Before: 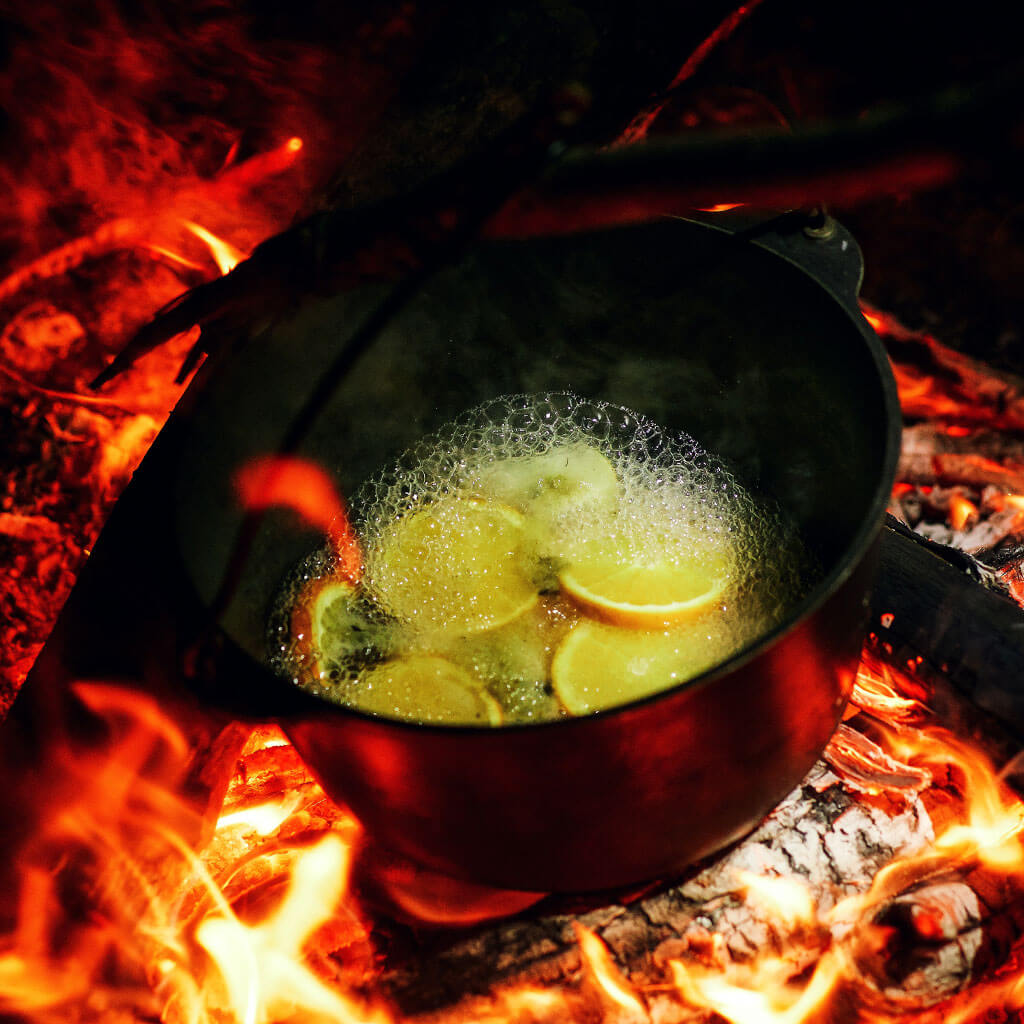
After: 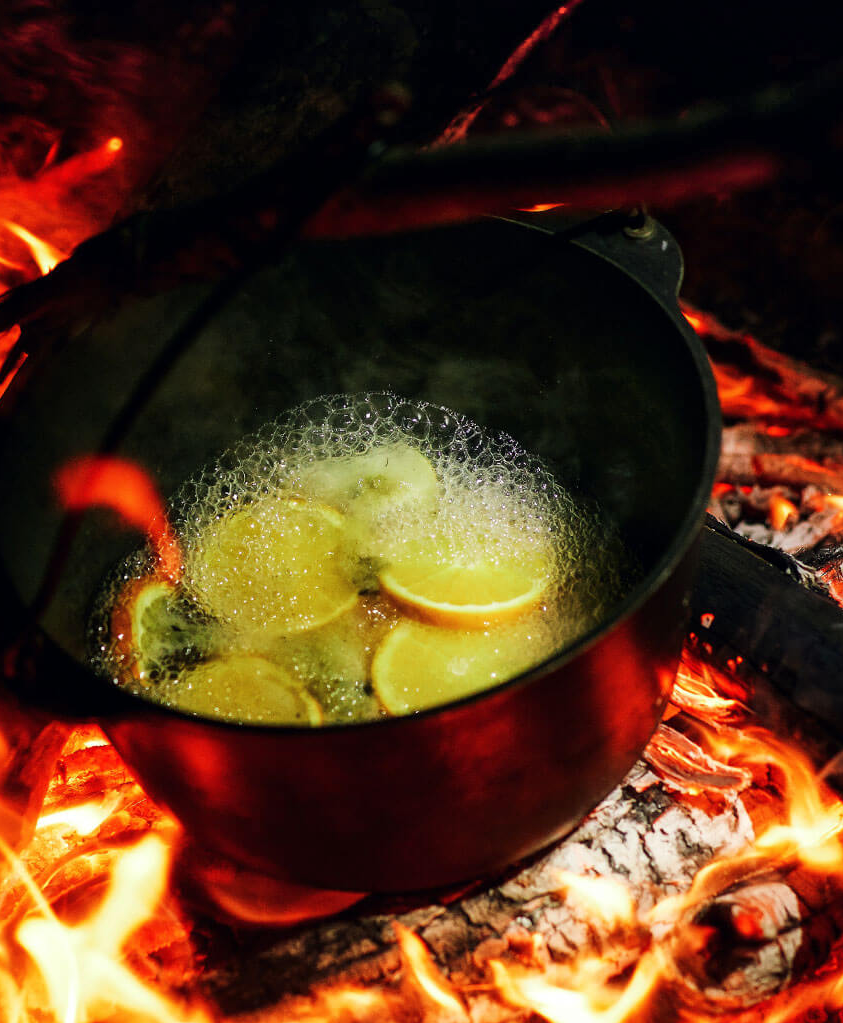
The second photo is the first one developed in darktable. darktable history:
crop: left 17.582%, bottom 0.031%
shadows and highlights: radius 334.93, shadows 63.48, highlights 6.06, compress 87.7%, highlights color adjustment 39.73%, soften with gaussian
